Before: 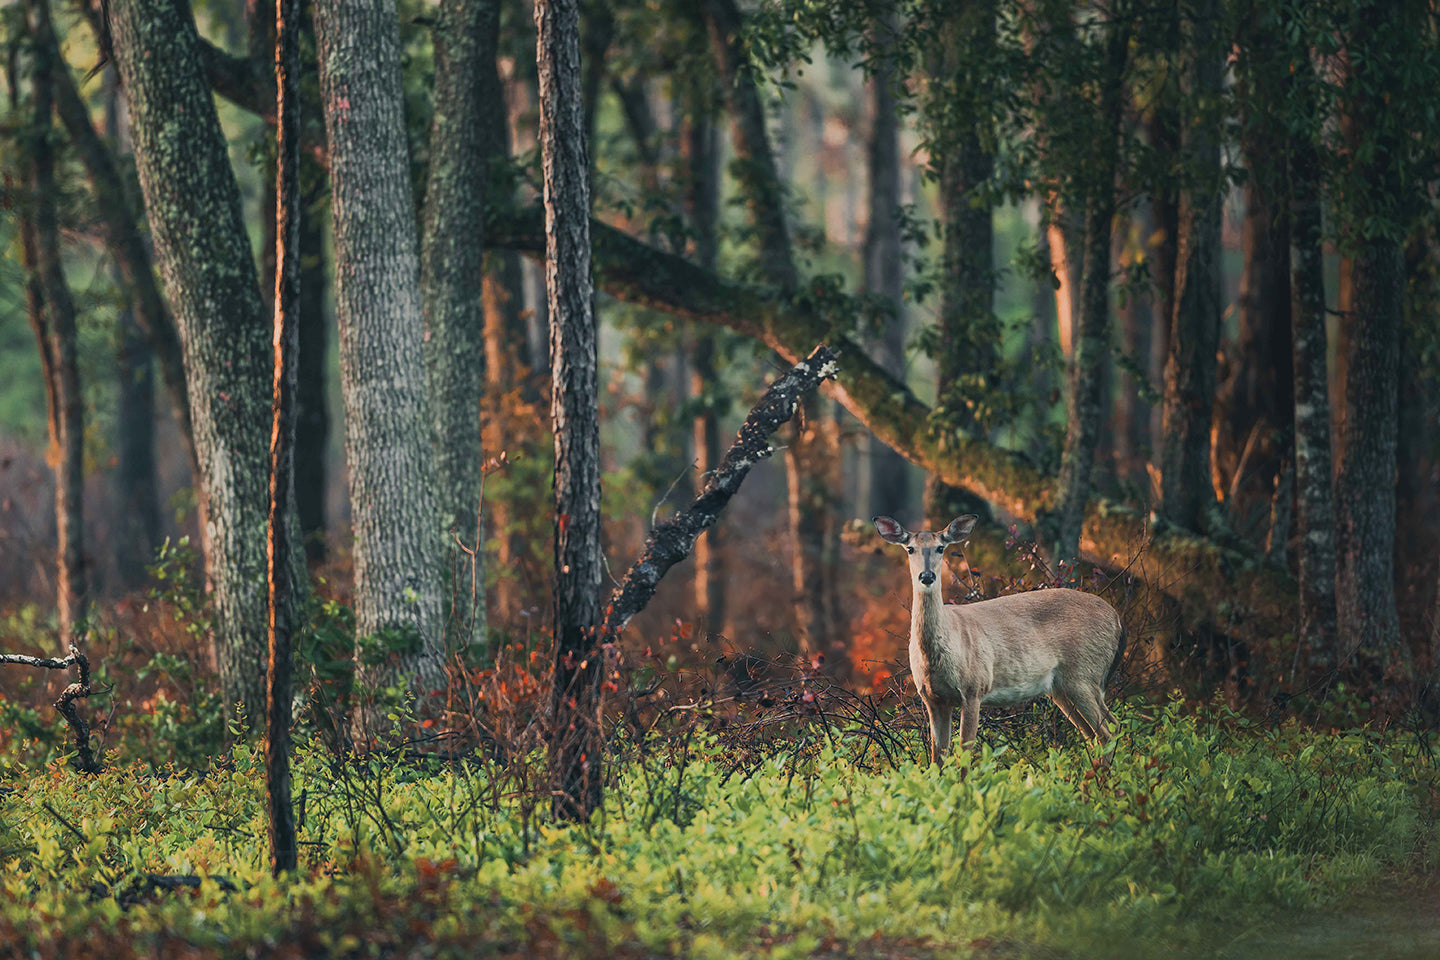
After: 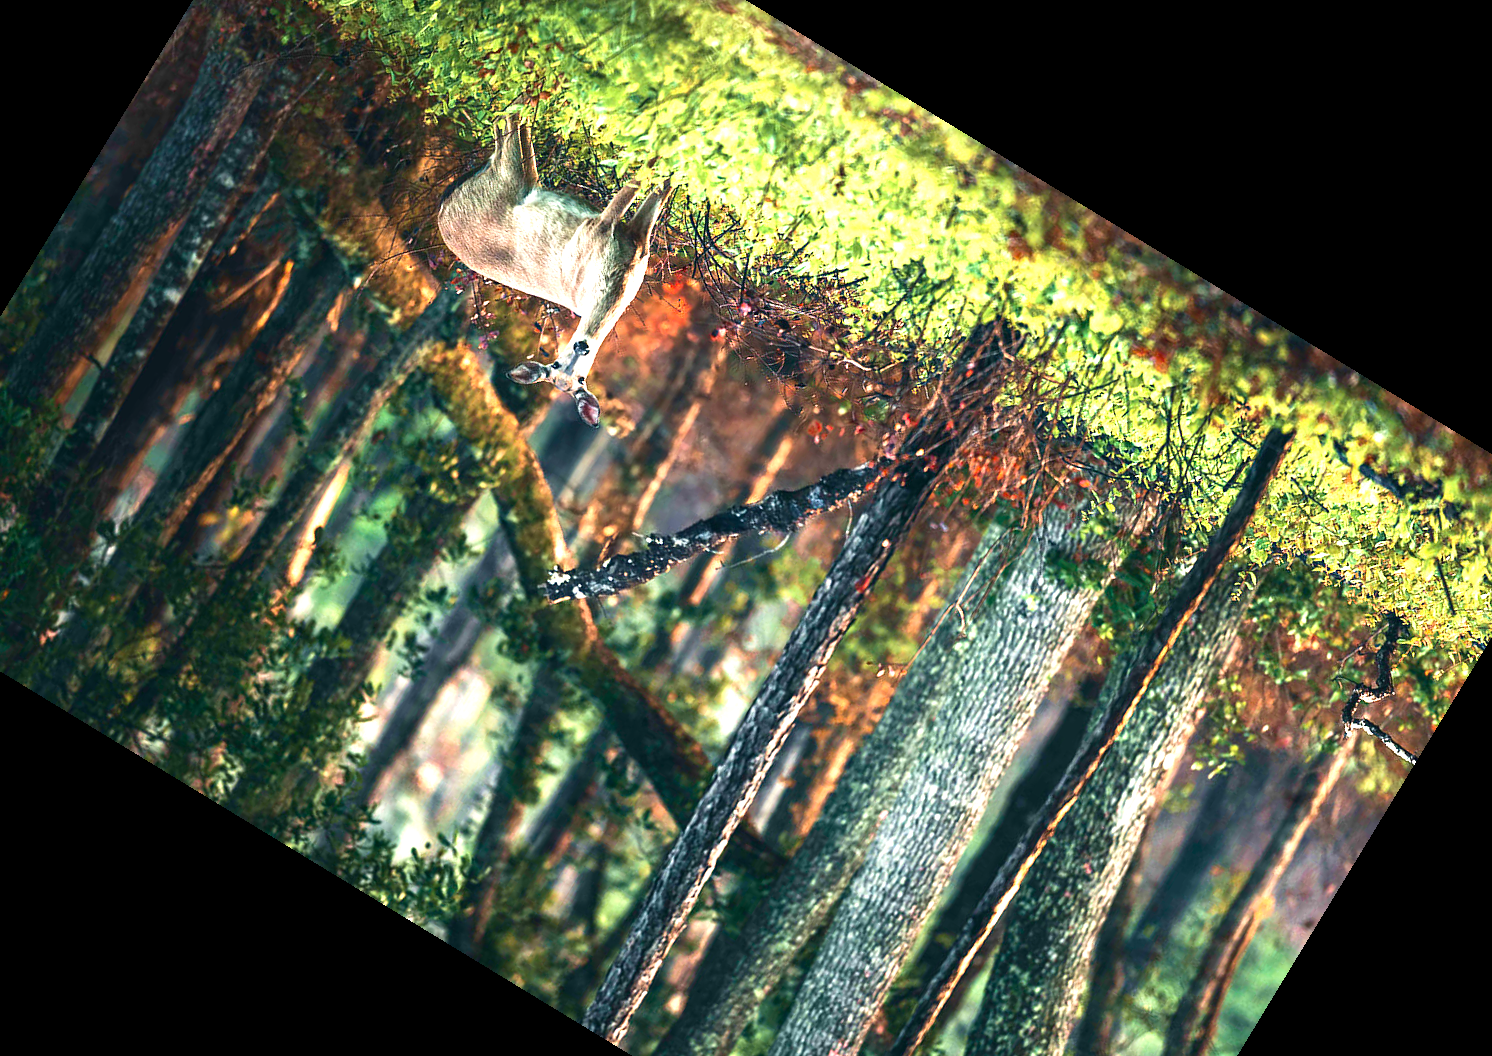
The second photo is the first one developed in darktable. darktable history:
velvia: on, module defaults
contrast brightness saturation: contrast 0.13, brightness -0.24, saturation 0.14
crop and rotate: angle 148.68°, left 9.111%, top 15.603%, right 4.588%, bottom 17.041%
exposure: black level correction 0, exposure 1.741 EV, compensate exposure bias true, compensate highlight preservation false
